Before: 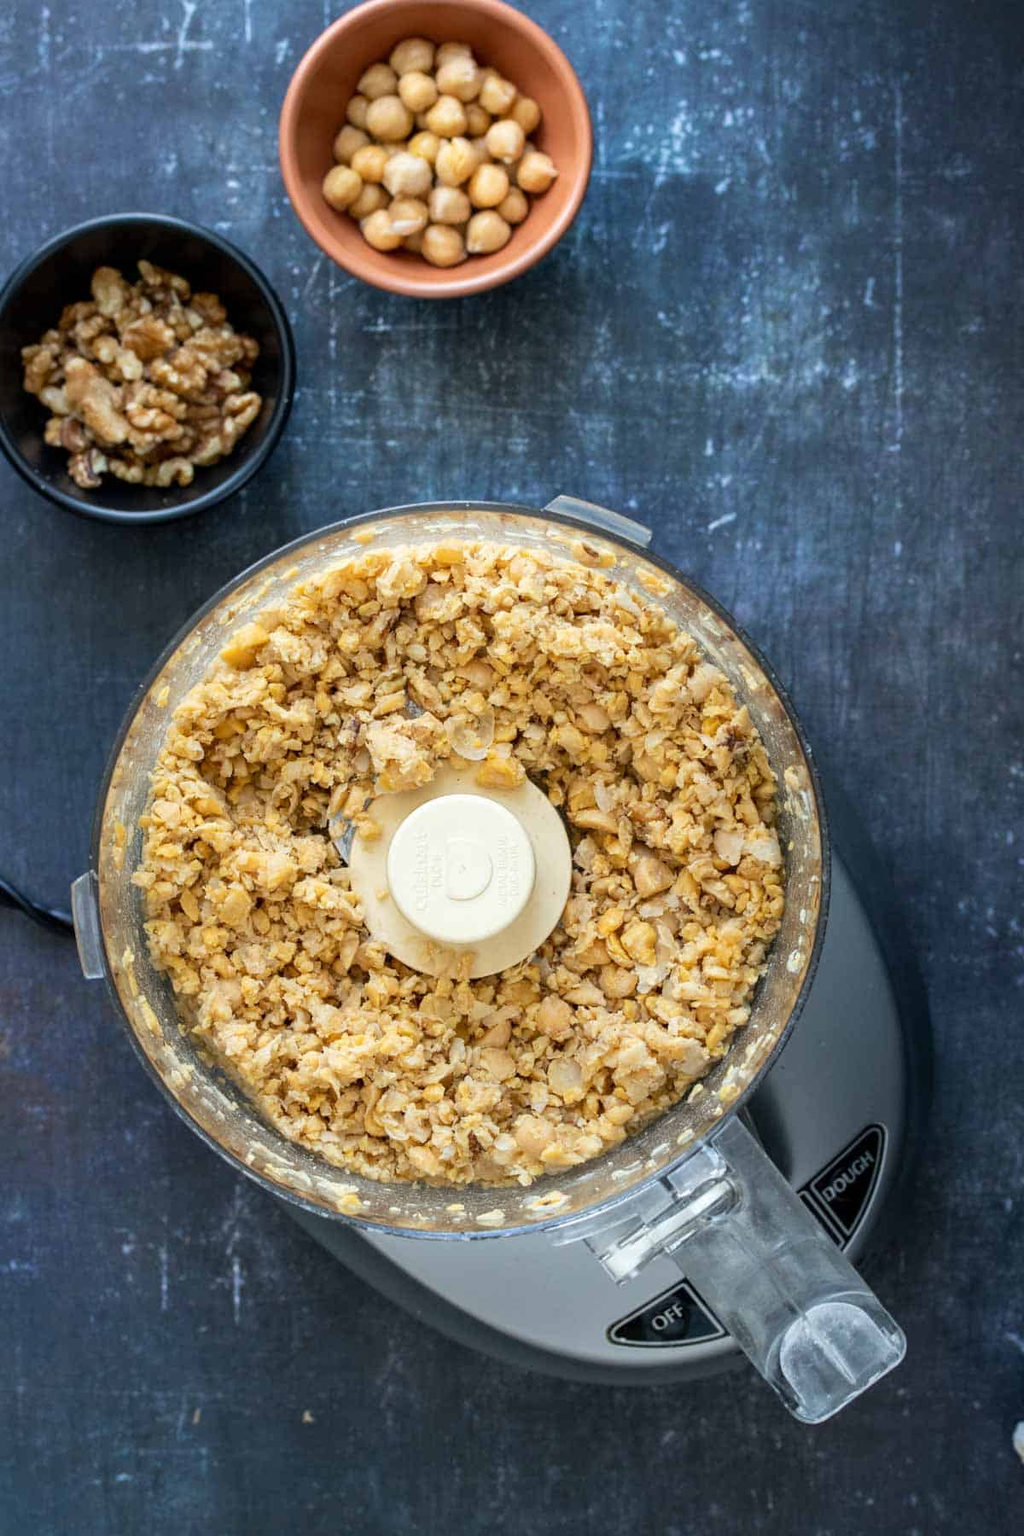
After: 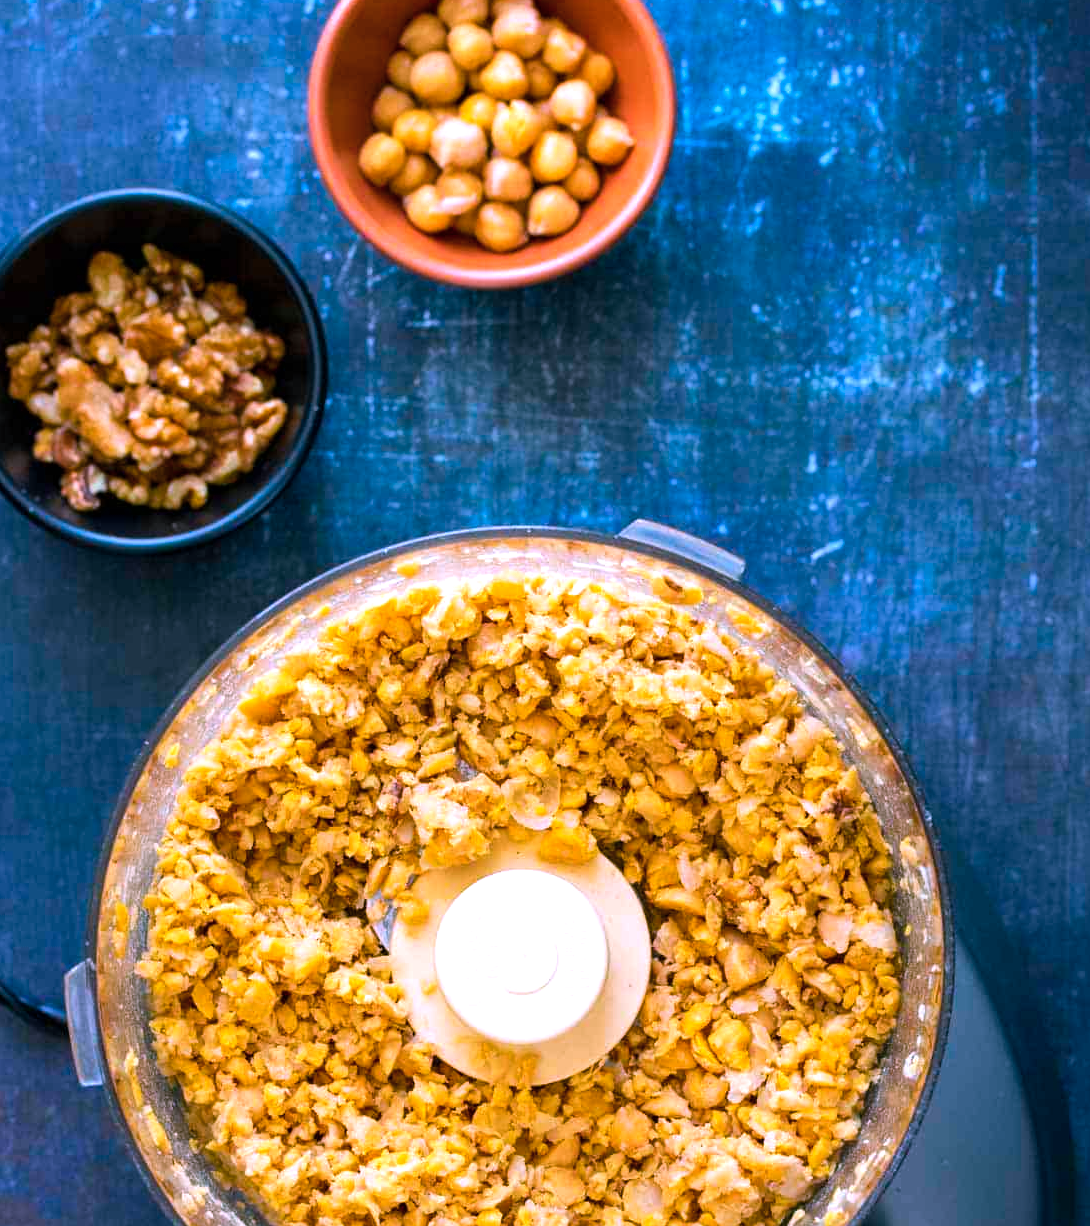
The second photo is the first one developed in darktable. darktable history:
crop: left 1.587%, top 3.415%, right 7.539%, bottom 28.457%
color correction: highlights a* 15.04, highlights b* -25.15
color balance rgb: shadows lift › chroma 2.021%, shadows lift › hue 135.65°, perceptual saturation grading › global saturation 31.028%, perceptual brilliance grading › highlights 9.777%, perceptual brilliance grading › mid-tones 5.655%, global vibrance 50.778%
